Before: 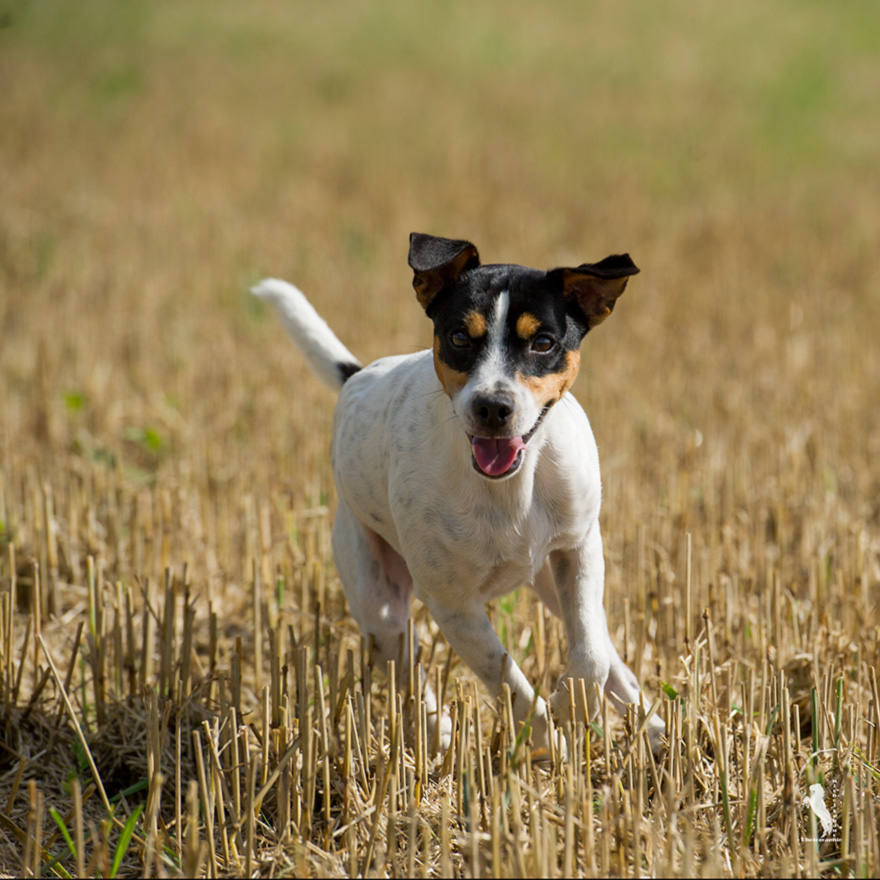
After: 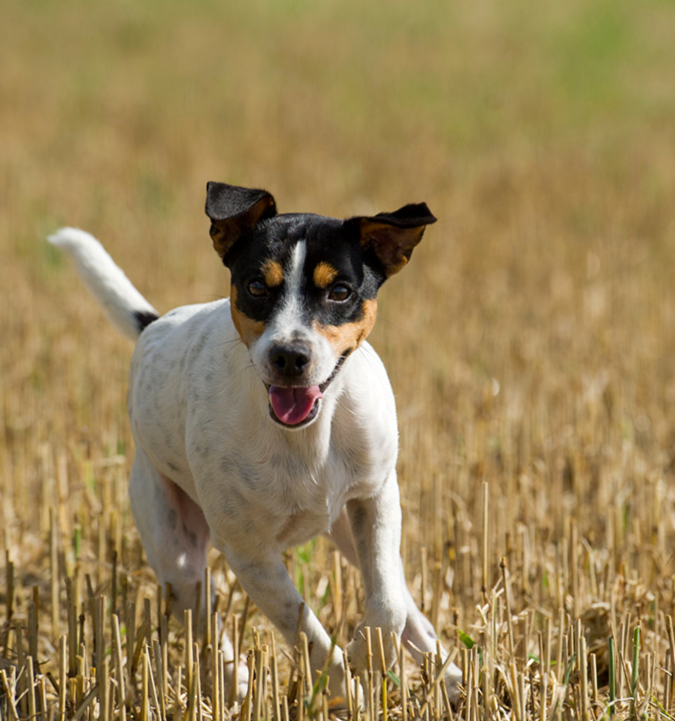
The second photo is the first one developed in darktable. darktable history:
color balance rgb: perceptual saturation grading › global saturation 3.7%, global vibrance 5.56%, contrast 3.24%
crop: left 23.095%, top 5.827%, bottom 11.854%
